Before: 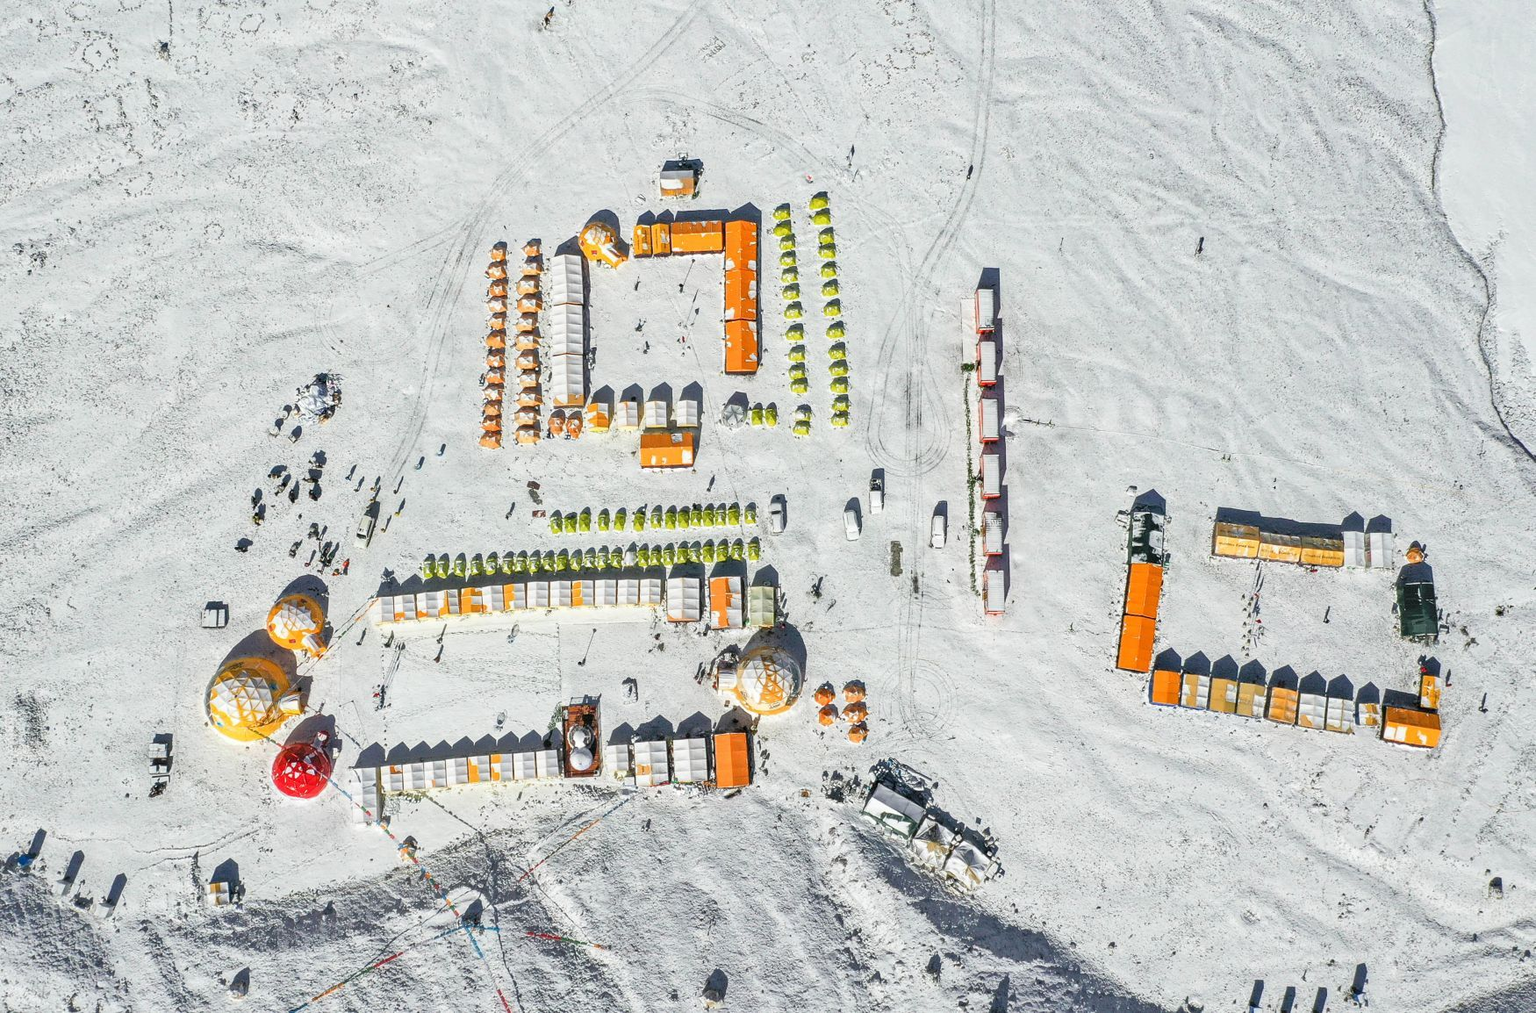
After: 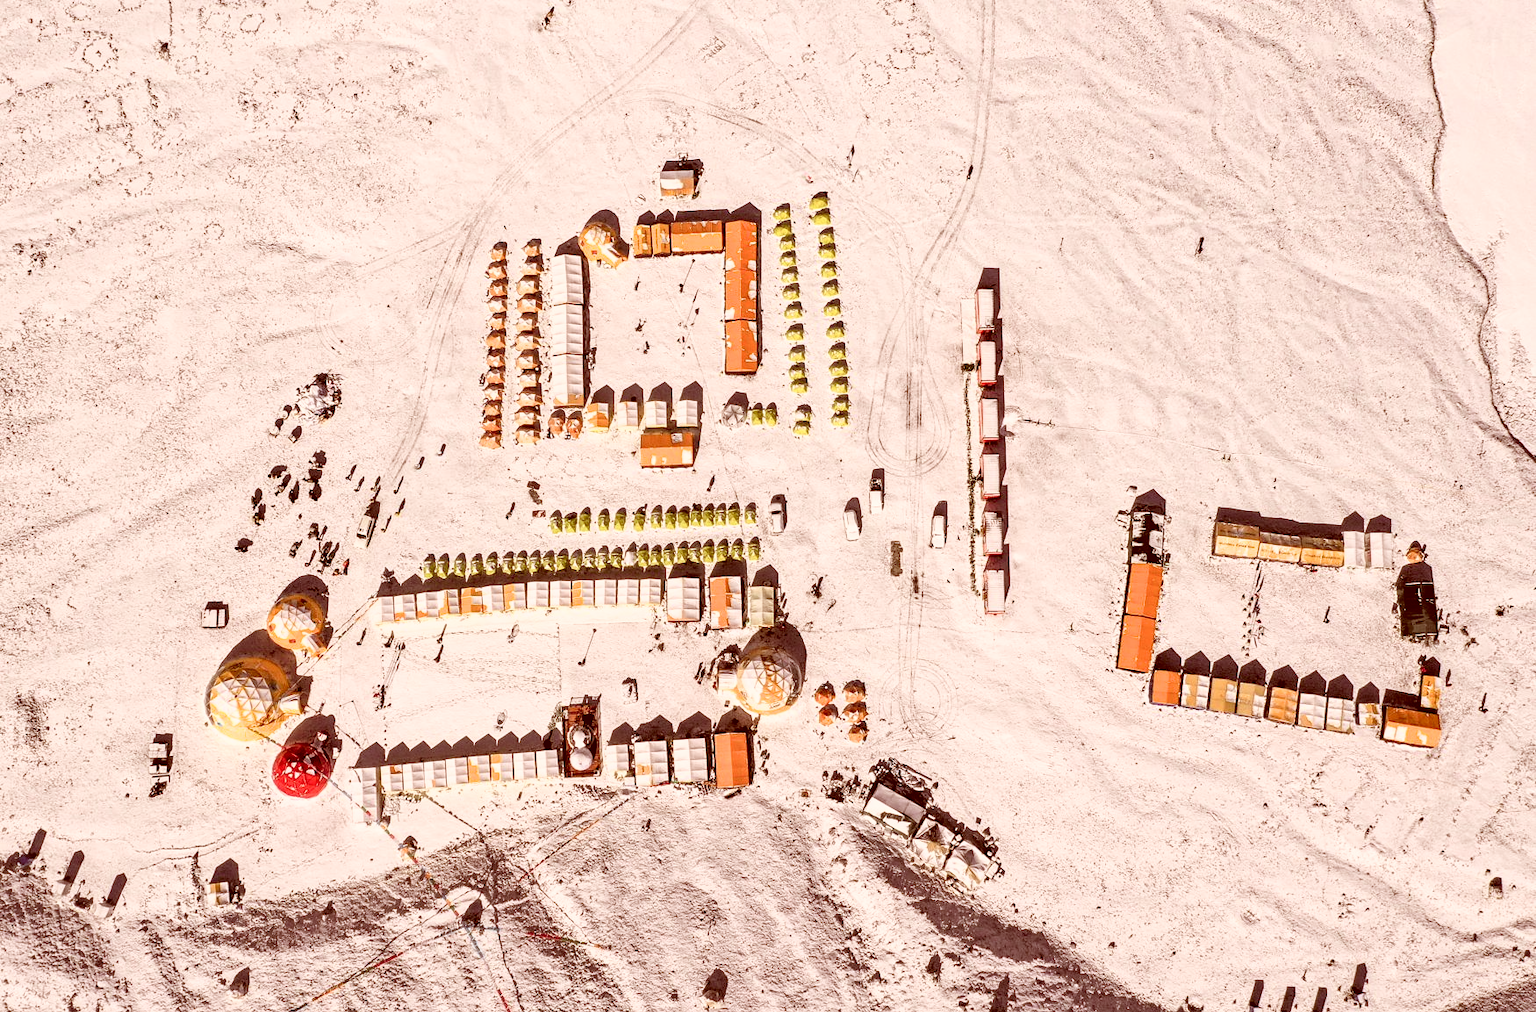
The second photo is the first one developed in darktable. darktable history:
filmic rgb: black relative exposure -8.73 EV, white relative exposure 2.73 EV, target black luminance 0%, hardness 6.27, latitude 77.23%, contrast 1.327, shadows ↔ highlights balance -0.352%
color correction: highlights a* 9.24, highlights b* 8.96, shadows a* 39.91, shadows b* 39.7, saturation 0.778
